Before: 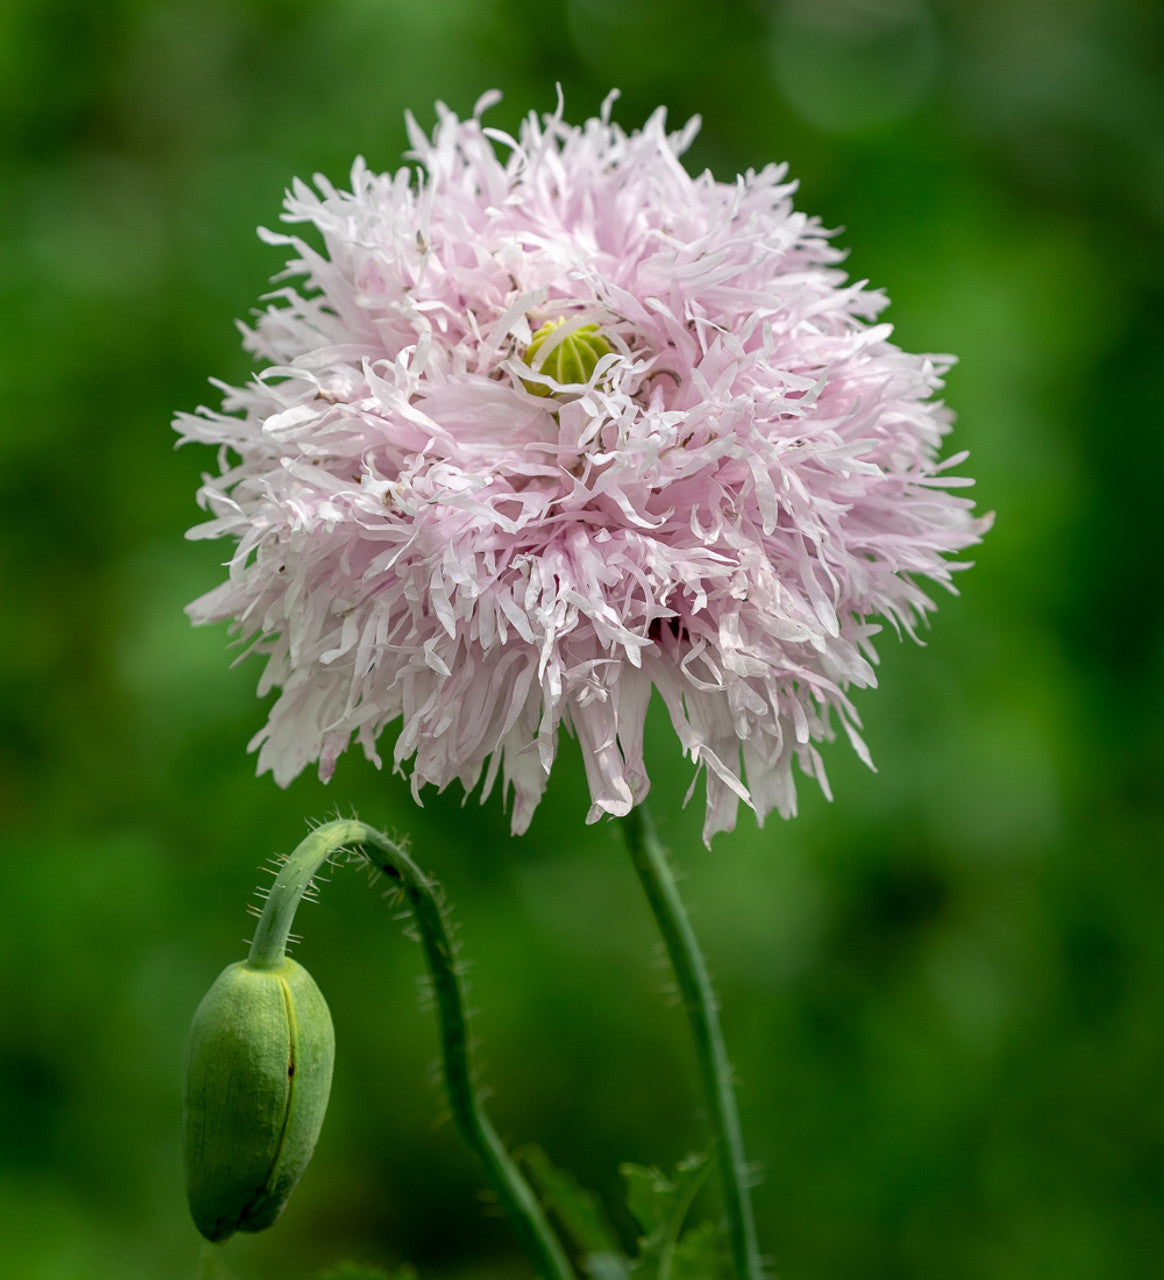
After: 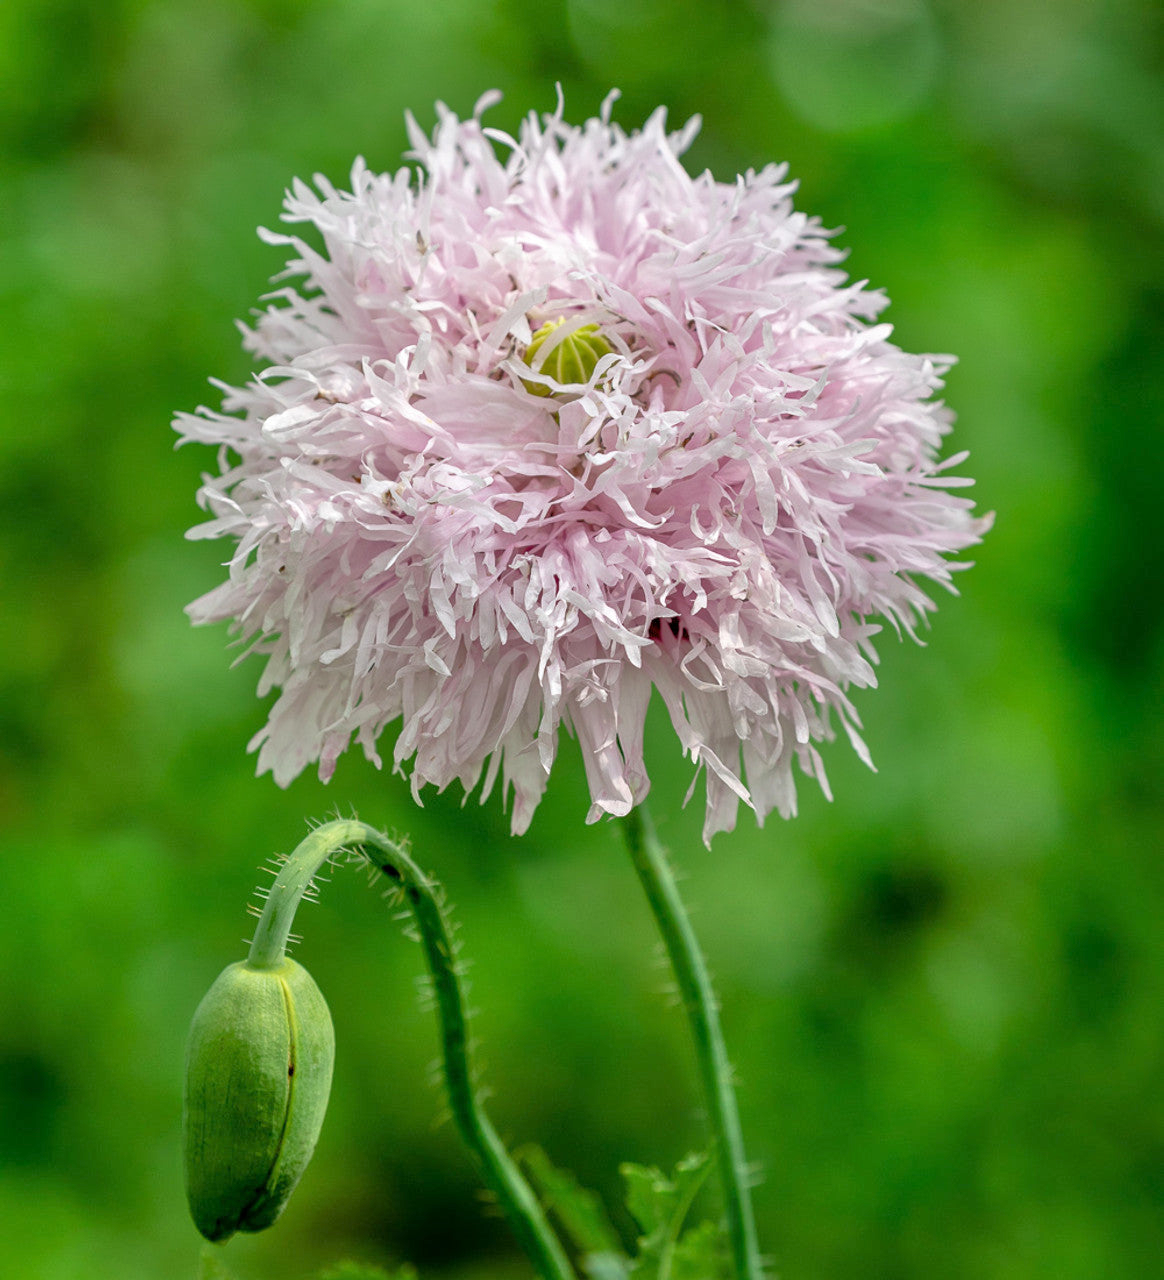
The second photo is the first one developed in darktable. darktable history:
tone equalizer: -7 EV 0.161 EV, -6 EV 0.575 EV, -5 EV 1.11 EV, -4 EV 1.33 EV, -3 EV 1.17 EV, -2 EV 0.6 EV, -1 EV 0.159 EV
